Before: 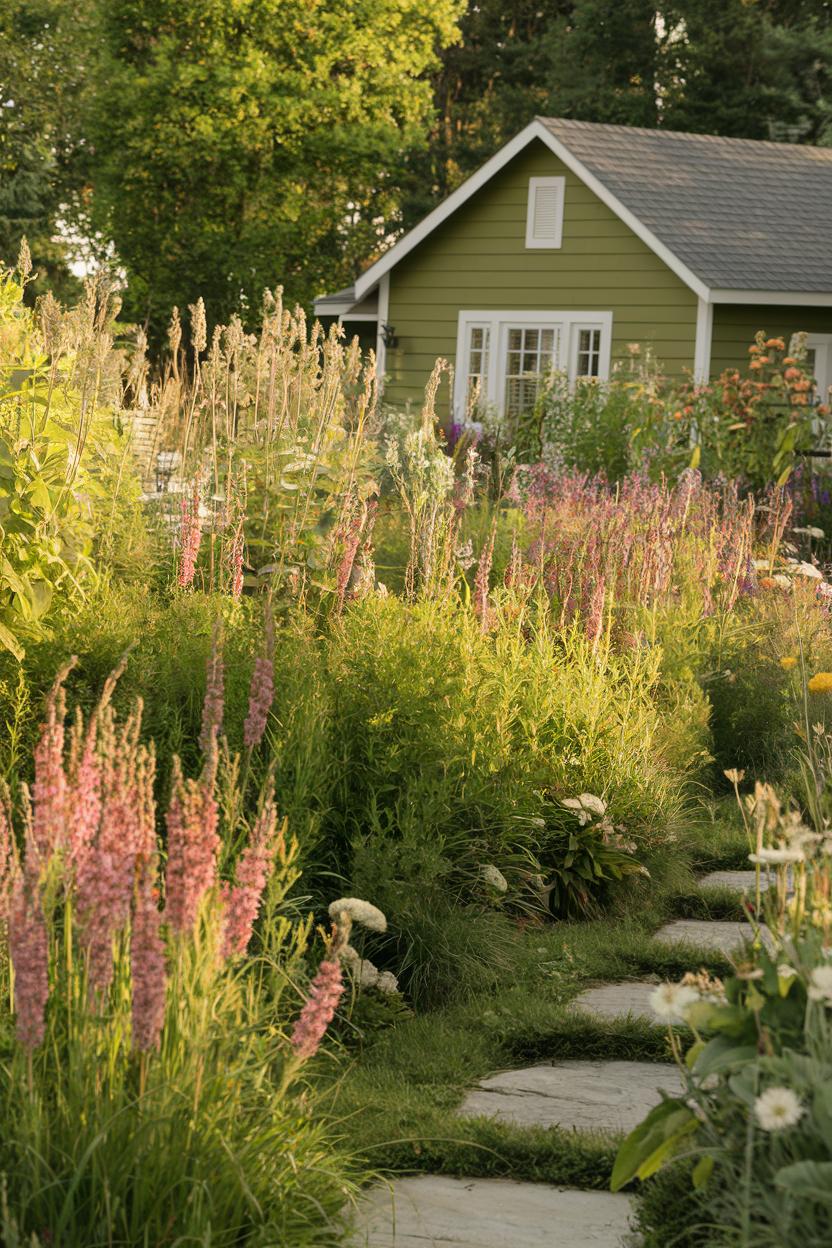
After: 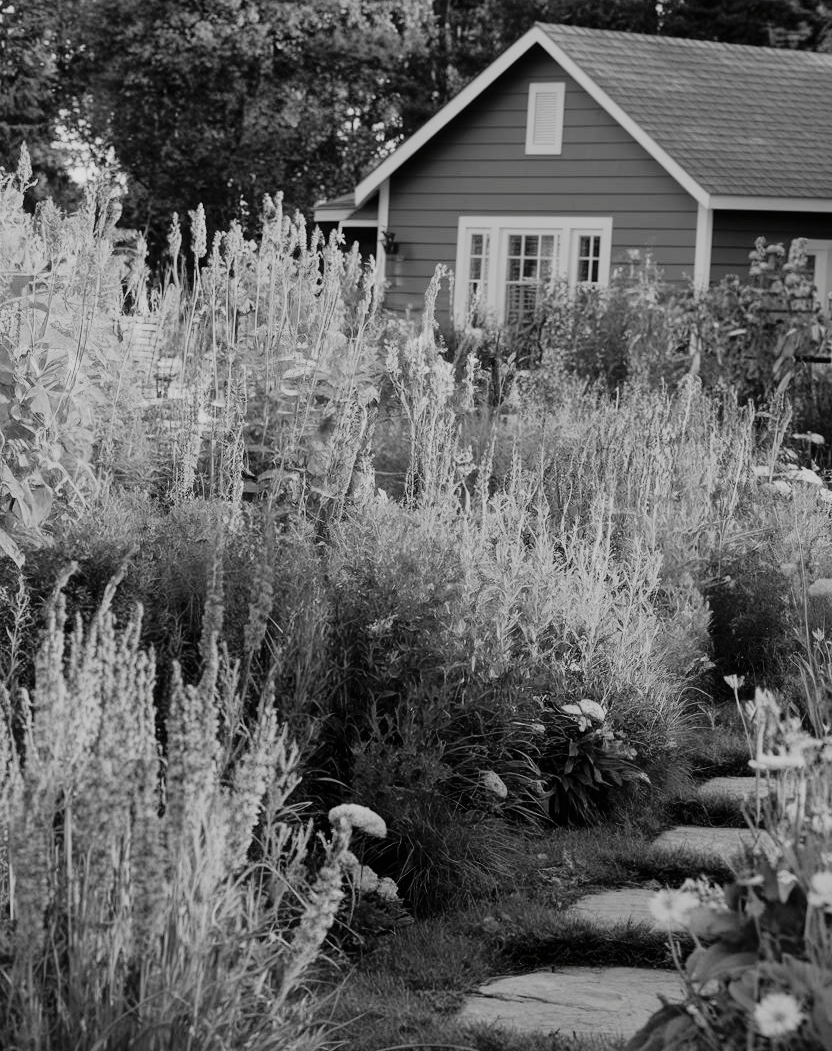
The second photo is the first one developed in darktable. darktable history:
crop: top 7.606%, bottom 8.123%
color calibration: output gray [0.22, 0.42, 0.37, 0], illuminant same as pipeline (D50), adaptation XYZ, x 0.346, y 0.358, temperature 5015.21 K
tone equalizer: -8 EV -0.001 EV, -7 EV 0.005 EV, -6 EV -0.04 EV, -5 EV 0.013 EV, -4 EV -0.019 EV, -3 EV 0.041 EV, -2 EV -0.086 EV, -1 EV -0.298 EV, +0 EV -0.566 EV, edges refinement/feathering 500, mask exposure compensation -1.57 EV, preserve details no
tone curve: curves: ch0 [(0.003, 0) (0.066, 0.017) (0.163, 0.09) (0.264, 0.238) (0.395, 0.421) (0.517, 0.56) (0.688, 0.743) (0.791, 0.814) (1, 1)]; ch1 [(0, 0) (0.164, 0.115) (0.337, 0.332) (0.39, 0.398) (0.464, 0.461) (0.501, 0.5) (0.507, 0.503) (0.534, 0.537) (0.577, 0.59) (0.652, 0.681) (0.733, 0.749) (0.811, 0.796) (1, 1)]; ch2 [(0, 0) (0.337, 0.382) (0.464, 0.476) (0.501, 0.502) (0.527, 0.54) (0.551, 0.565) (0.6, 0.59) (0.687, 0.675) (1, 1)], color space Lab, independent channels, preserve colors none
